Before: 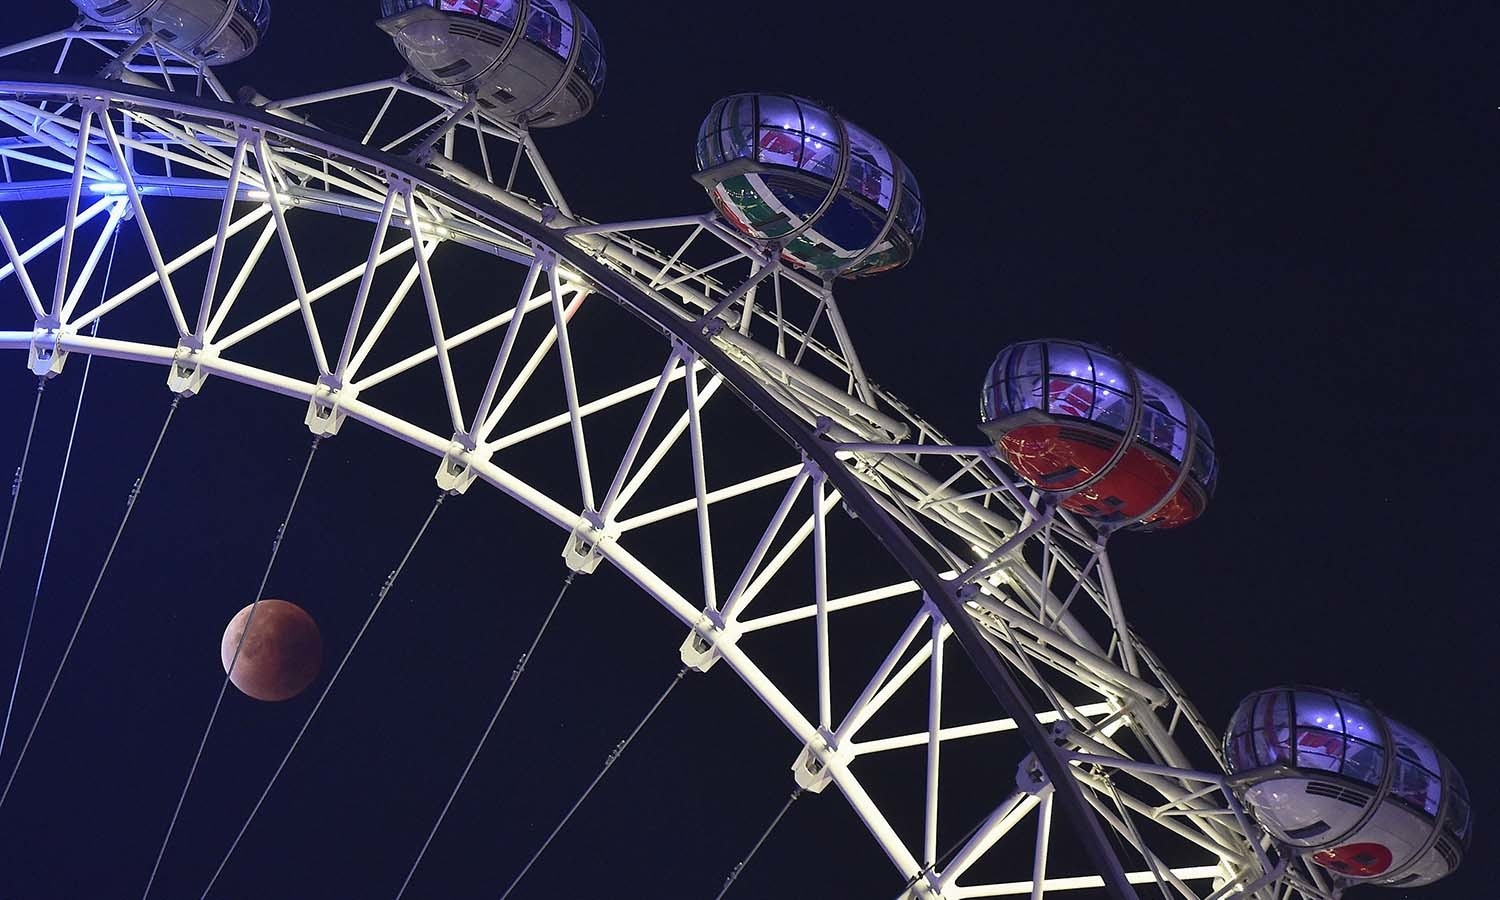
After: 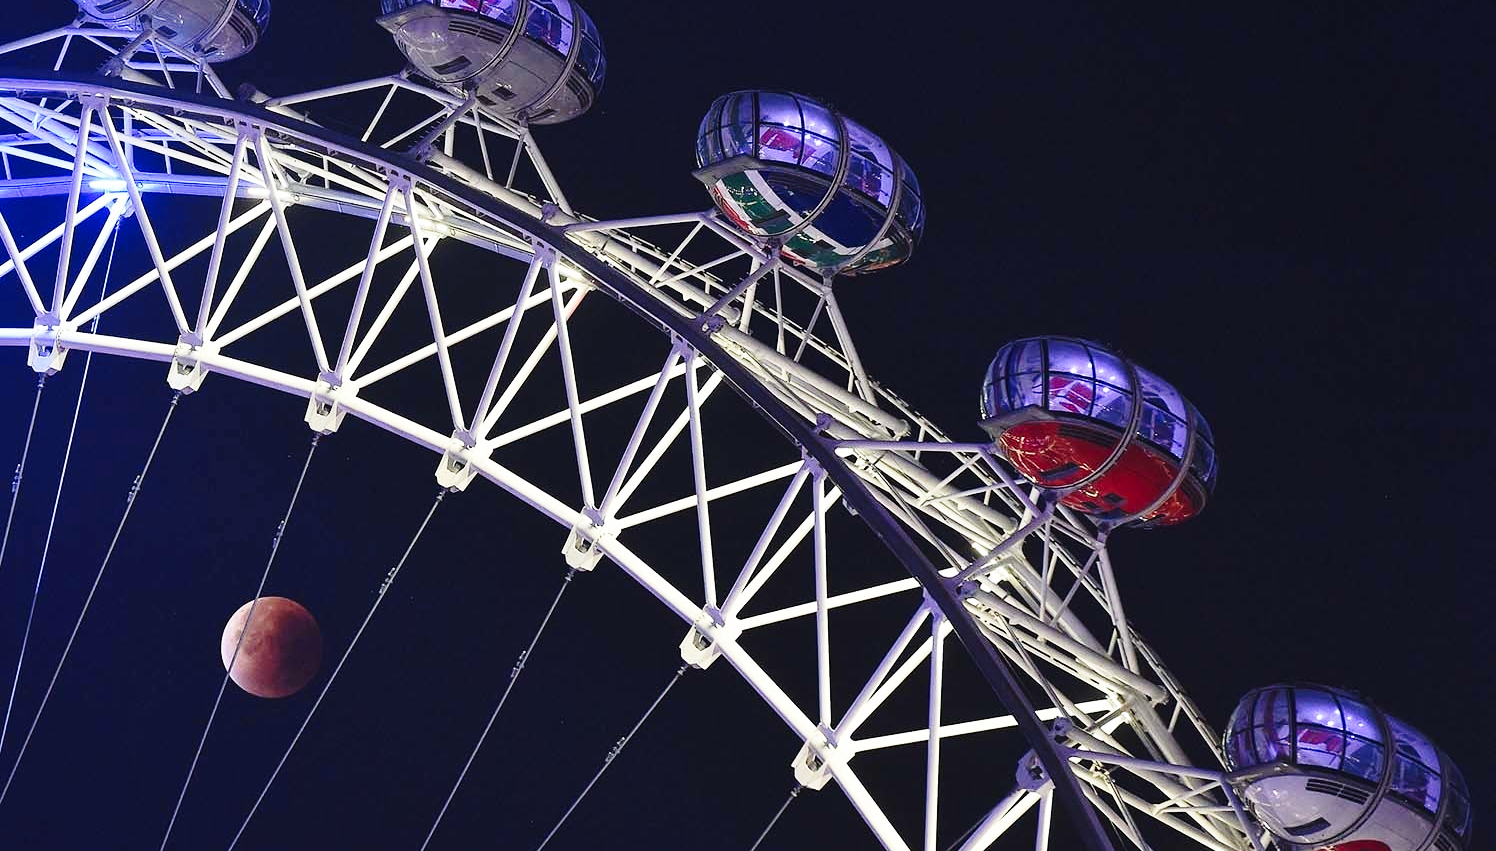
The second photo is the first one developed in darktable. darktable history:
base curve: curves: ch0 [(0, 0) (0.028, 0.03) (0.121, 0.232) (0.46, 0.748) (0.859, 0.968) (1, 1)], preserve colors none
crop: top 0.404%, right 0.263%, bottom 5.029%
